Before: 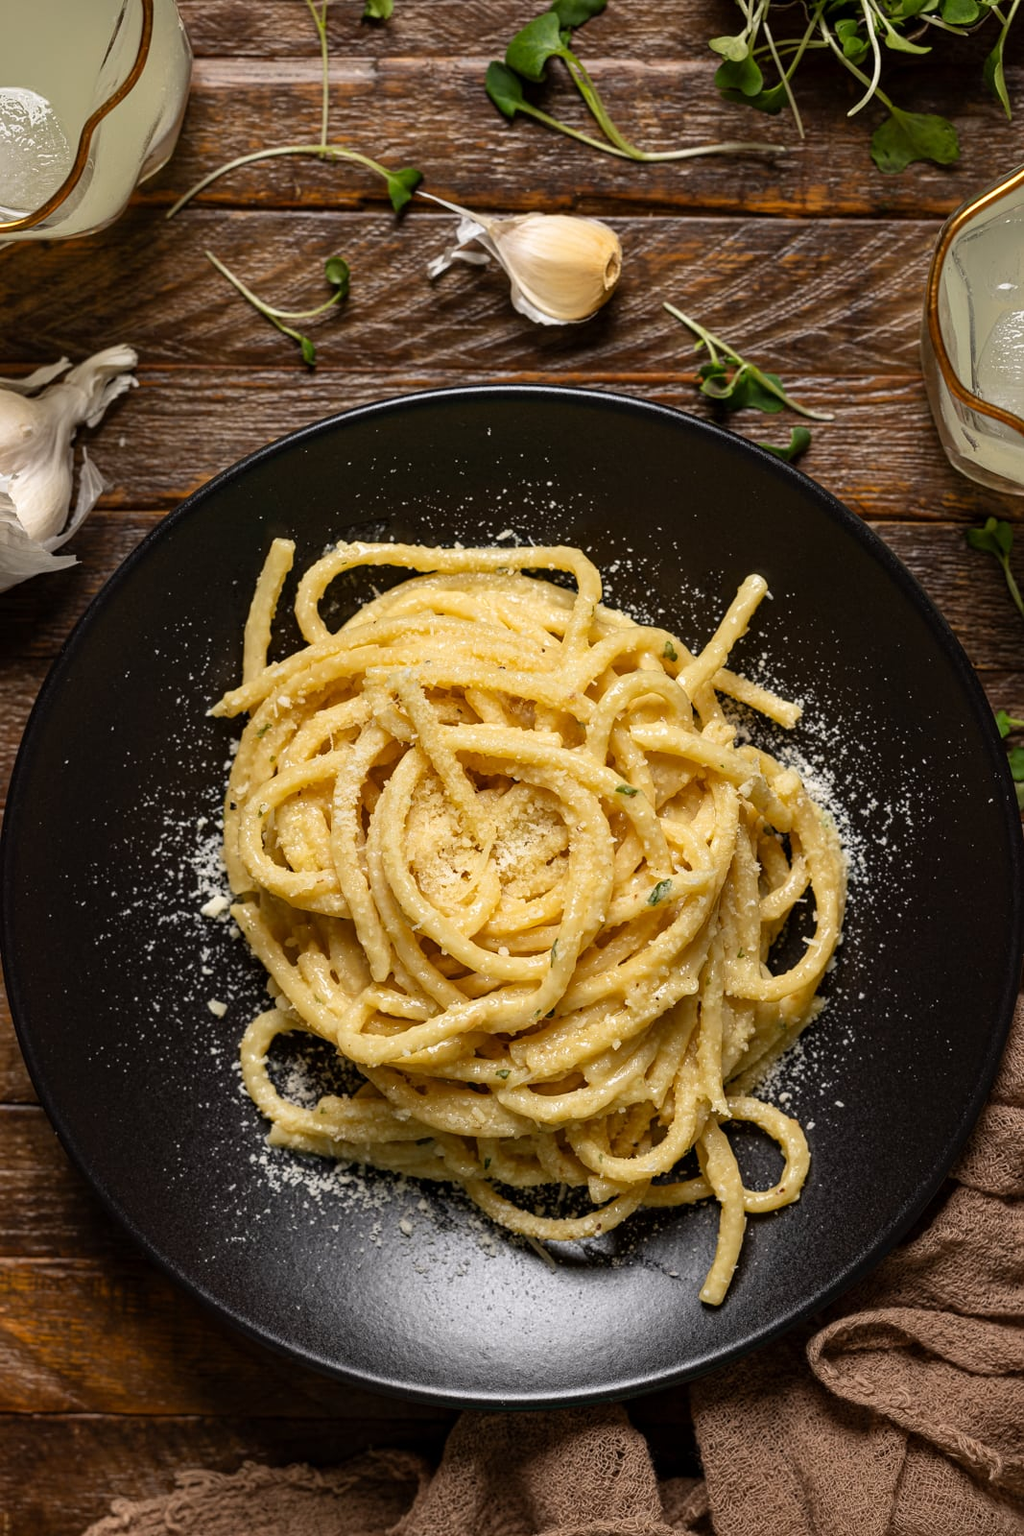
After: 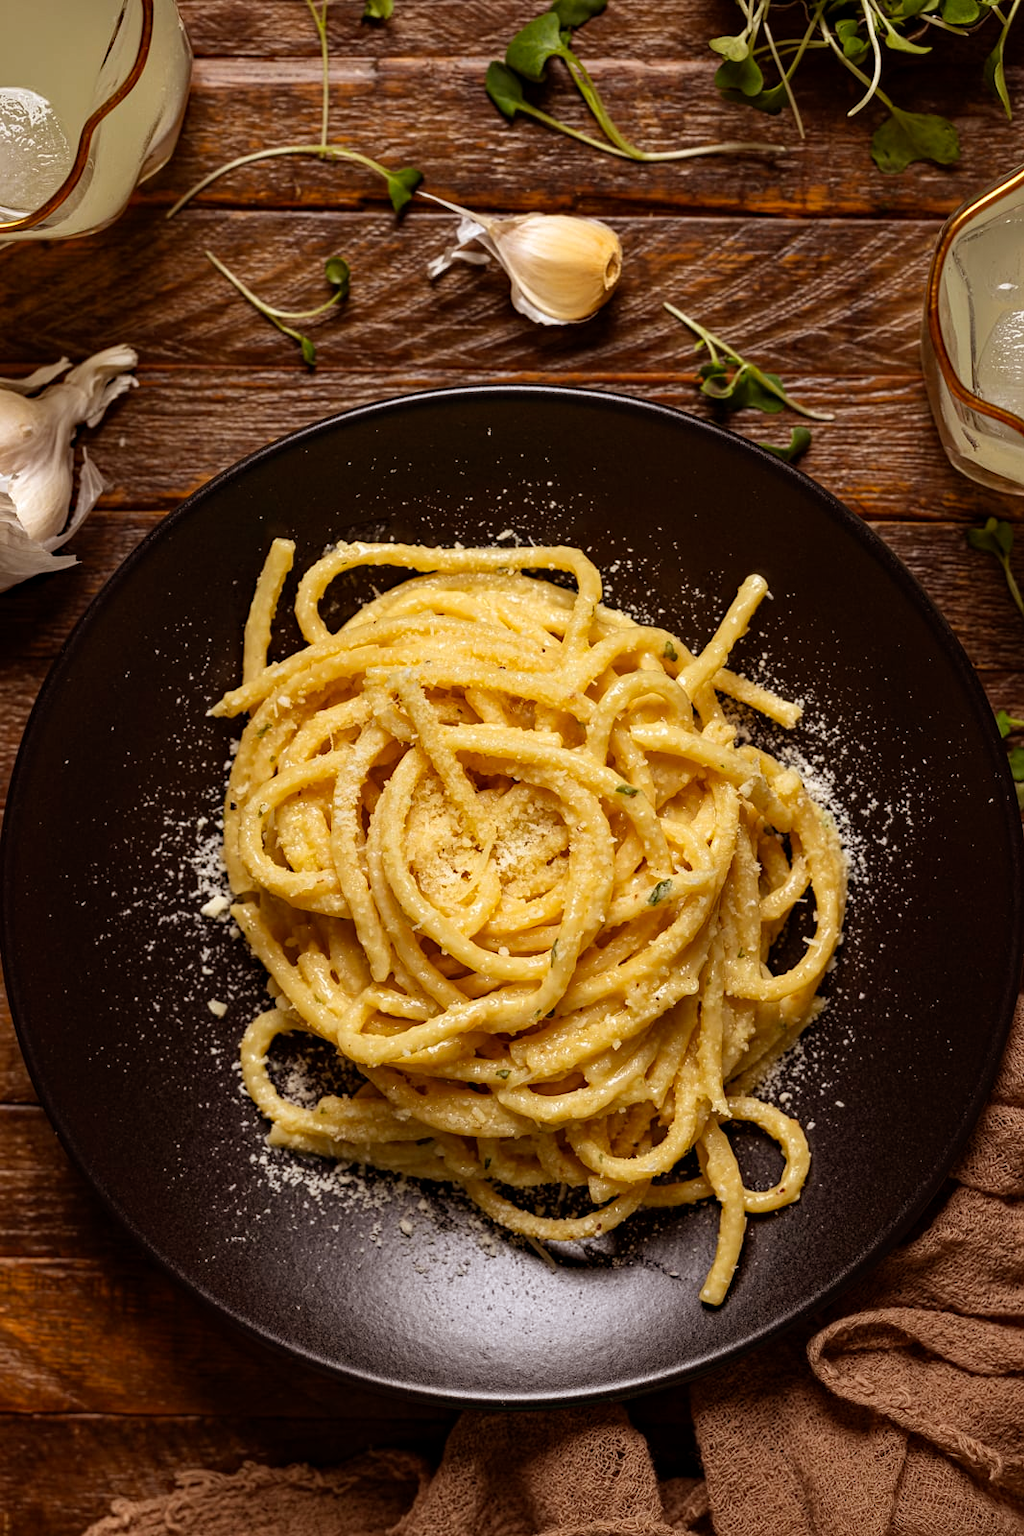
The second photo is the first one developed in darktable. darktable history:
haze removal: compatibility mode true, adaptive false
rgb levels: mode RGB, independent channels, levels [[0, 0.5, 1], [0, 0.521, 1], [0, 0.536, 1]]
